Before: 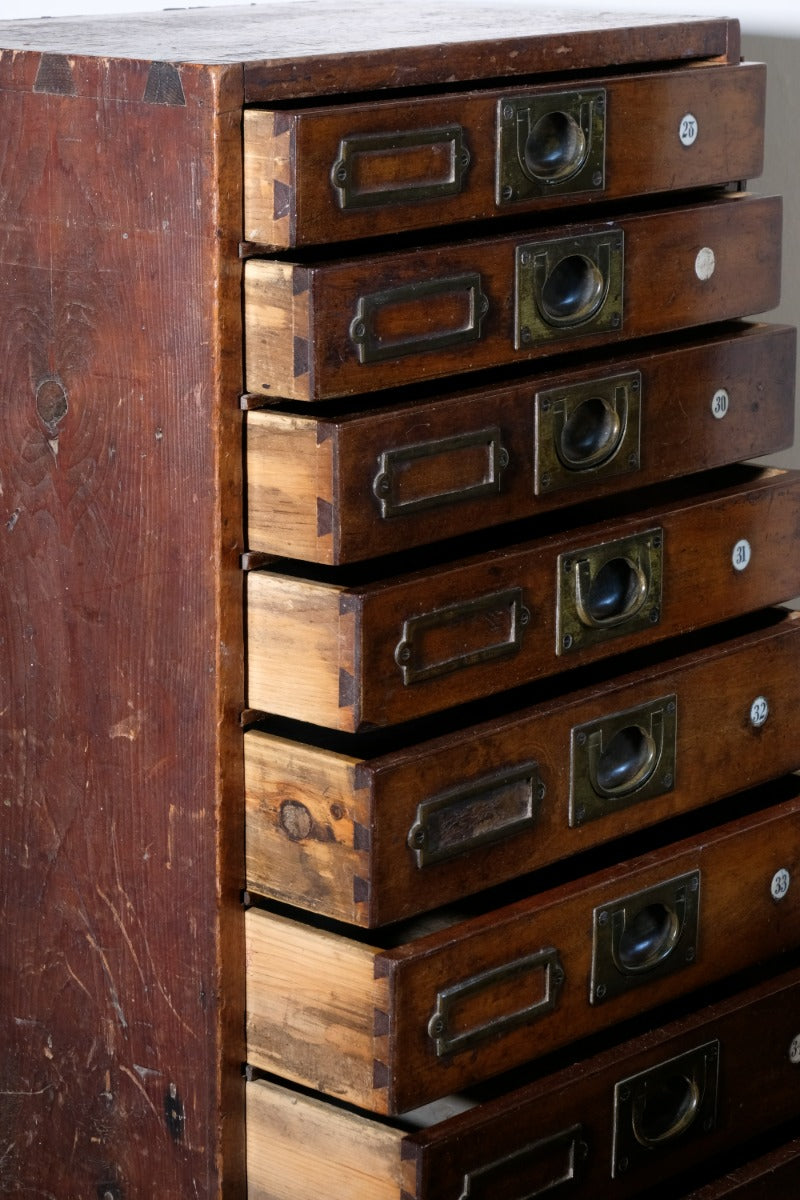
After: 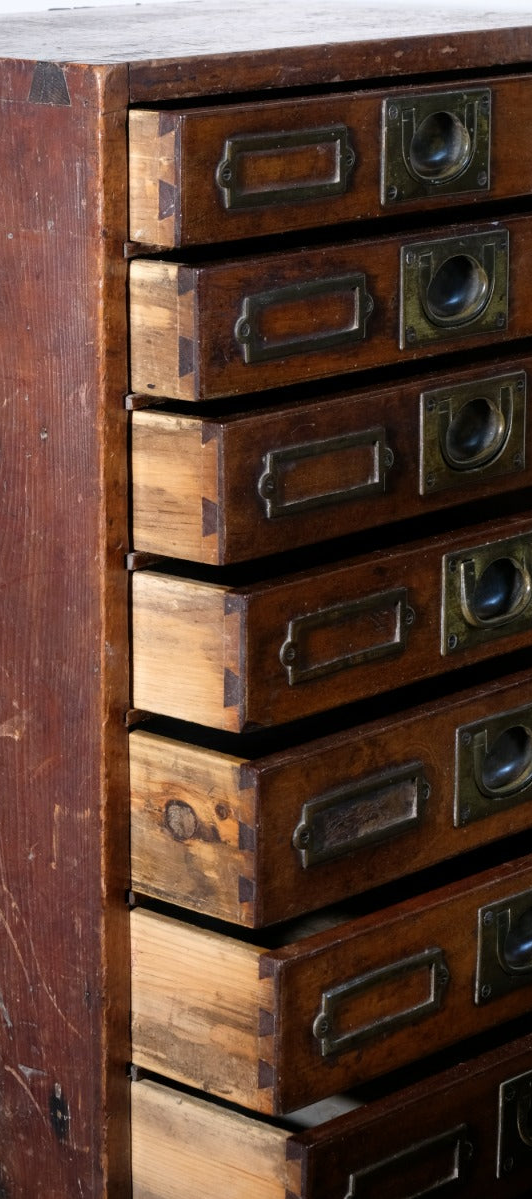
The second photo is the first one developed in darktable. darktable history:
crop and rotate: left 14.406%, right 18.973%
